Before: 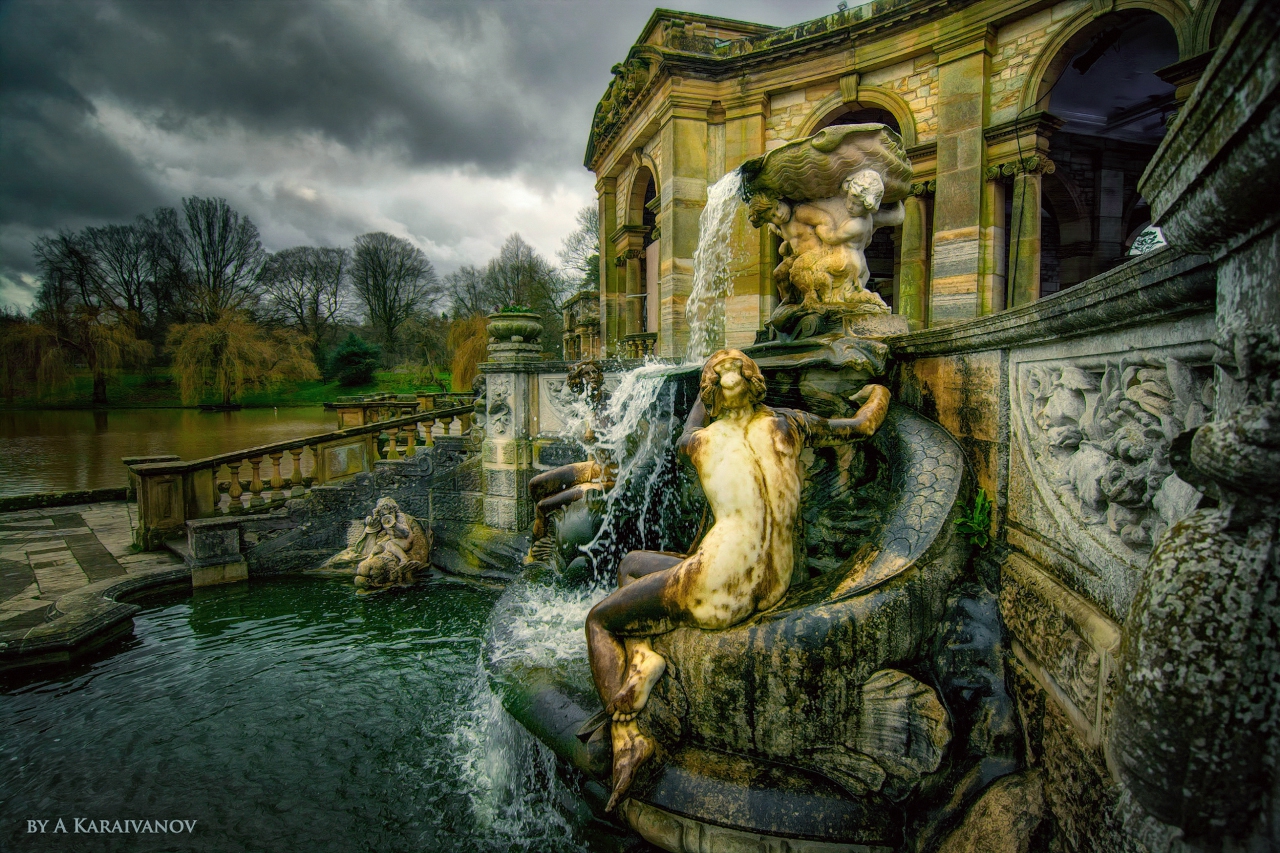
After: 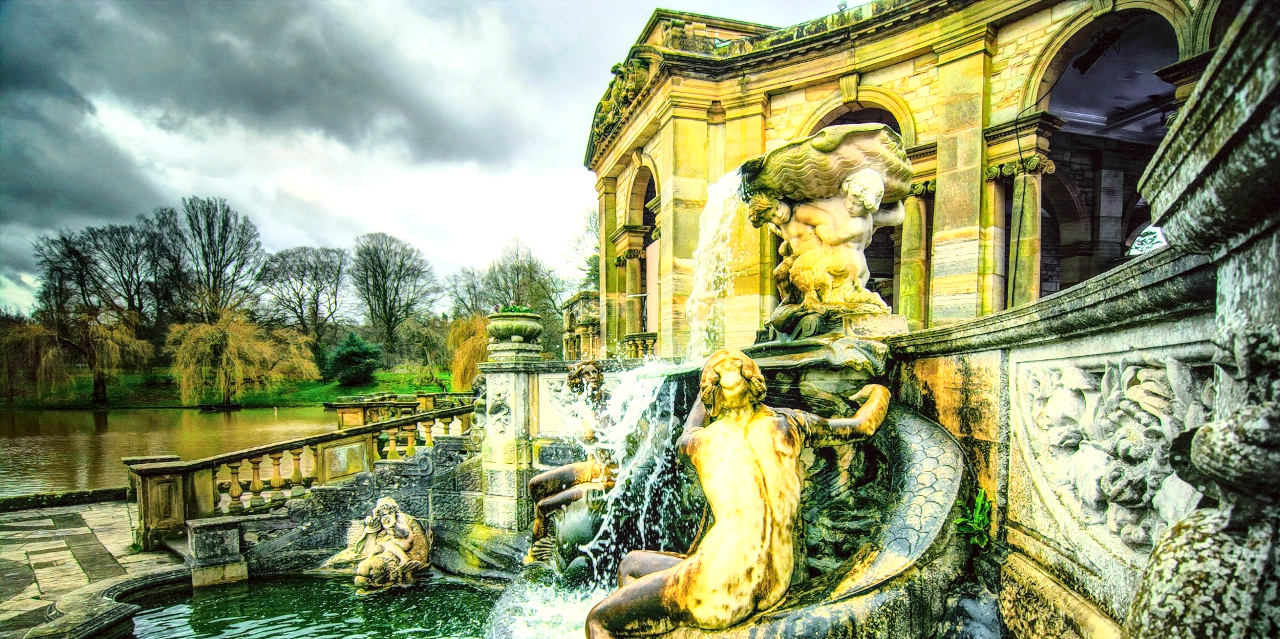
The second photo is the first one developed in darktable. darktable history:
crop: bottom 24.981%
base curve: curves: ch0 [(0, 0) (0.028, 0.03) (0.121, 0.232) (0.46, 0.748) (0.859, 0.968) (1, 1)]
exposure: exposure 1.157 EV, compensate highlight preservation false
local contrast: on, module defaults
vignetting: fall-off radius 94.12%, saturation 0.386, dithering 8-bit output
